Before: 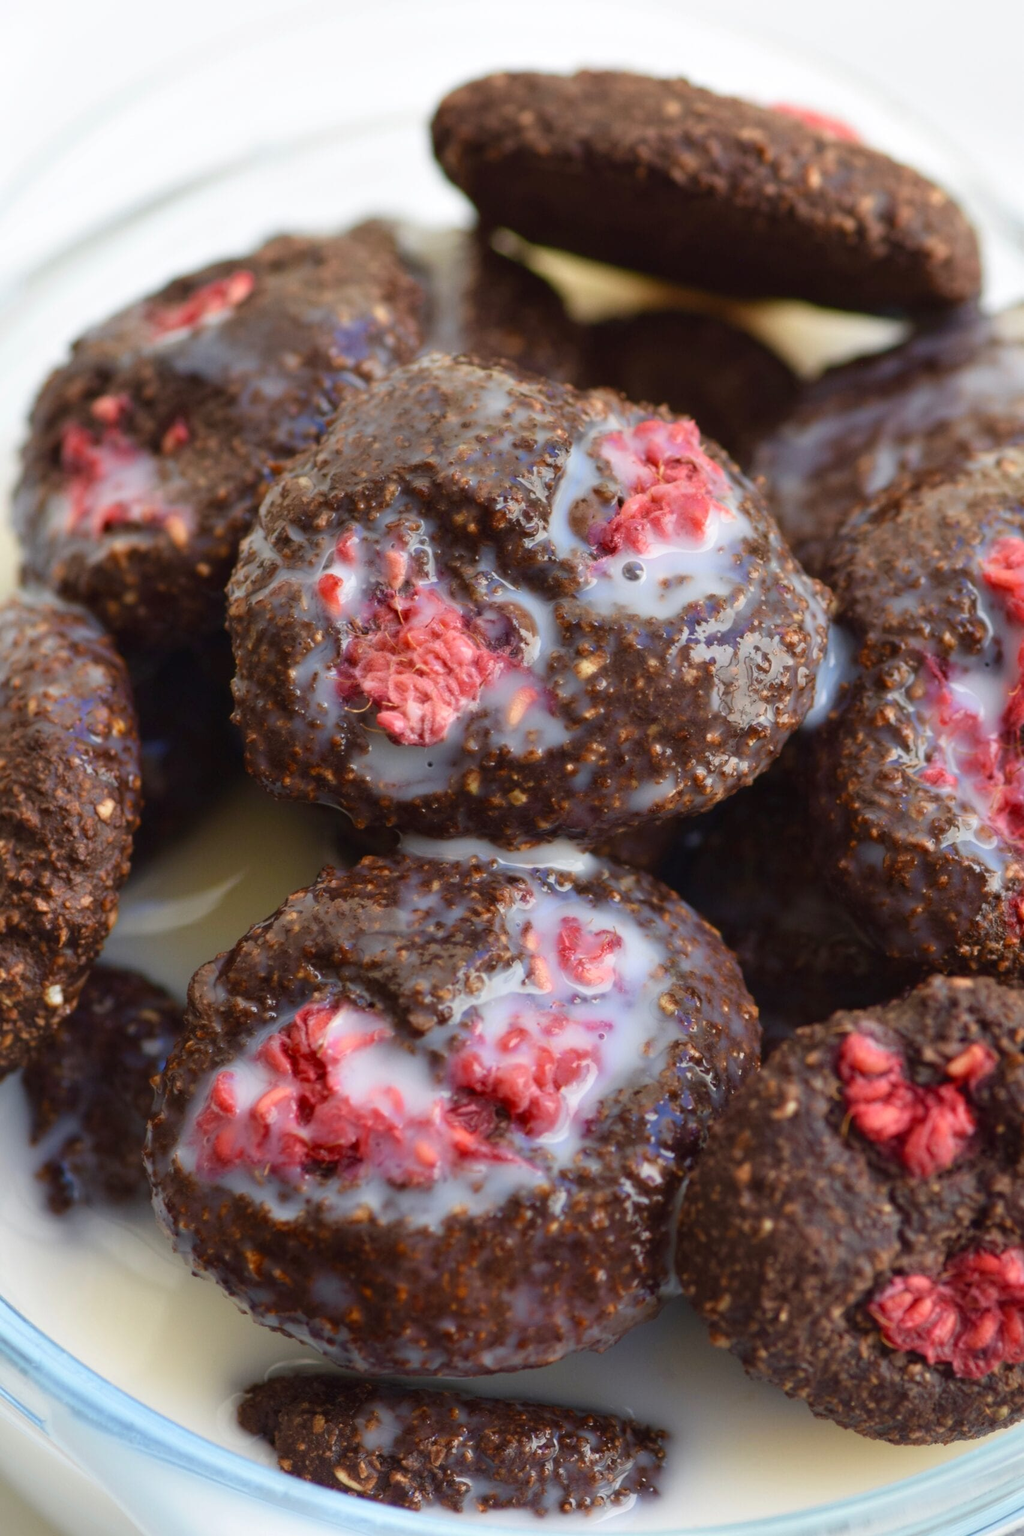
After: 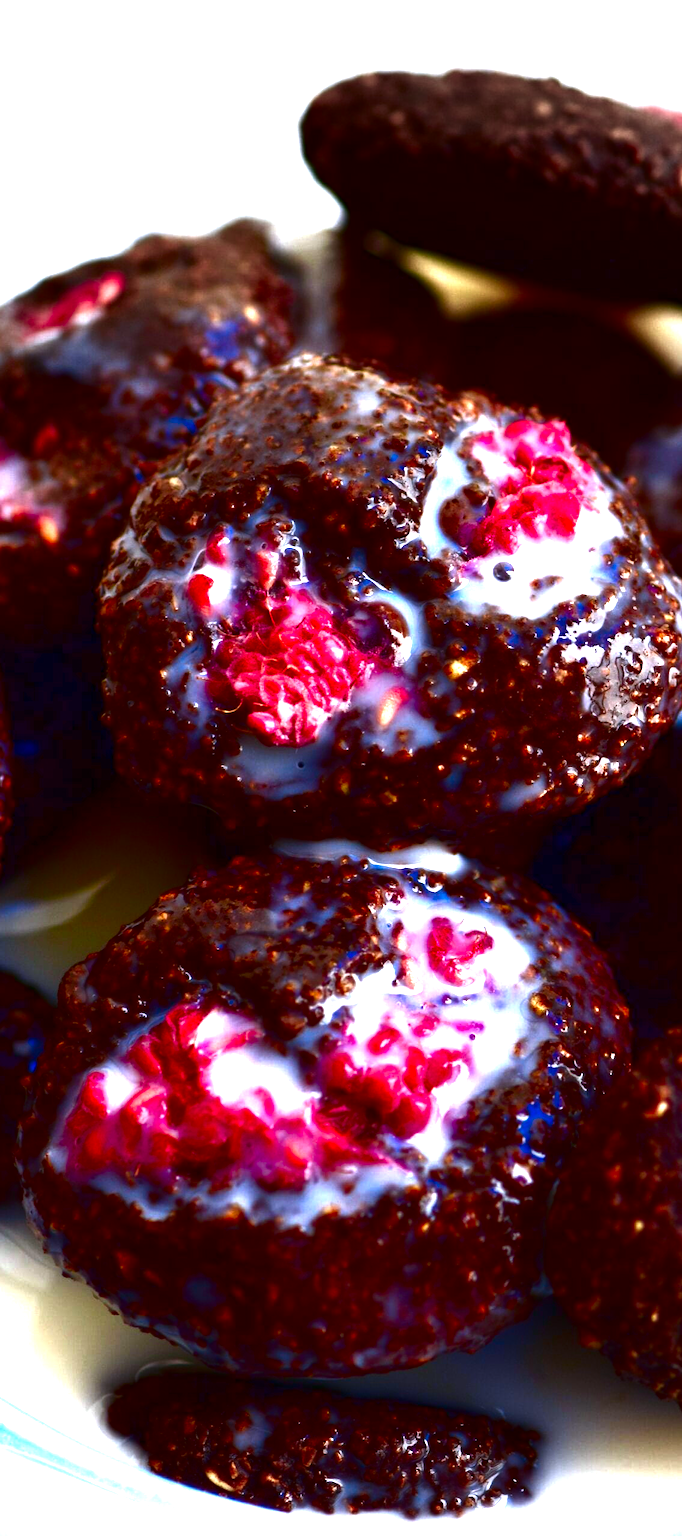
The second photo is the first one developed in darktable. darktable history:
contrast brightness saturation: brightness -1, saturation 1
crop and rotate: left 12.673%, right 20.66%
vignetting: fall-off start 64.63%, center (-0.034, 0.148), width/height ratio 0.881
color calibration: illuminant as shot in camera, x 0.358, y 0.373, temperature 4628.91 K
exposure: black level correction -0.002, exposure 1.115 EV, compensate highlight preservation false
color zones: curves: ch0 [(0.068, 0.464) (0.25, 0.5) (0.48, 0.508) (0.75, 0.536) (0.886, 0.476) (0.967, 0.456)]; ch1 [(0.066, 0.456) (0.25, 0.5) (0.616, 0.508) (0.746, 0.56) (0.934, 0.444)]
